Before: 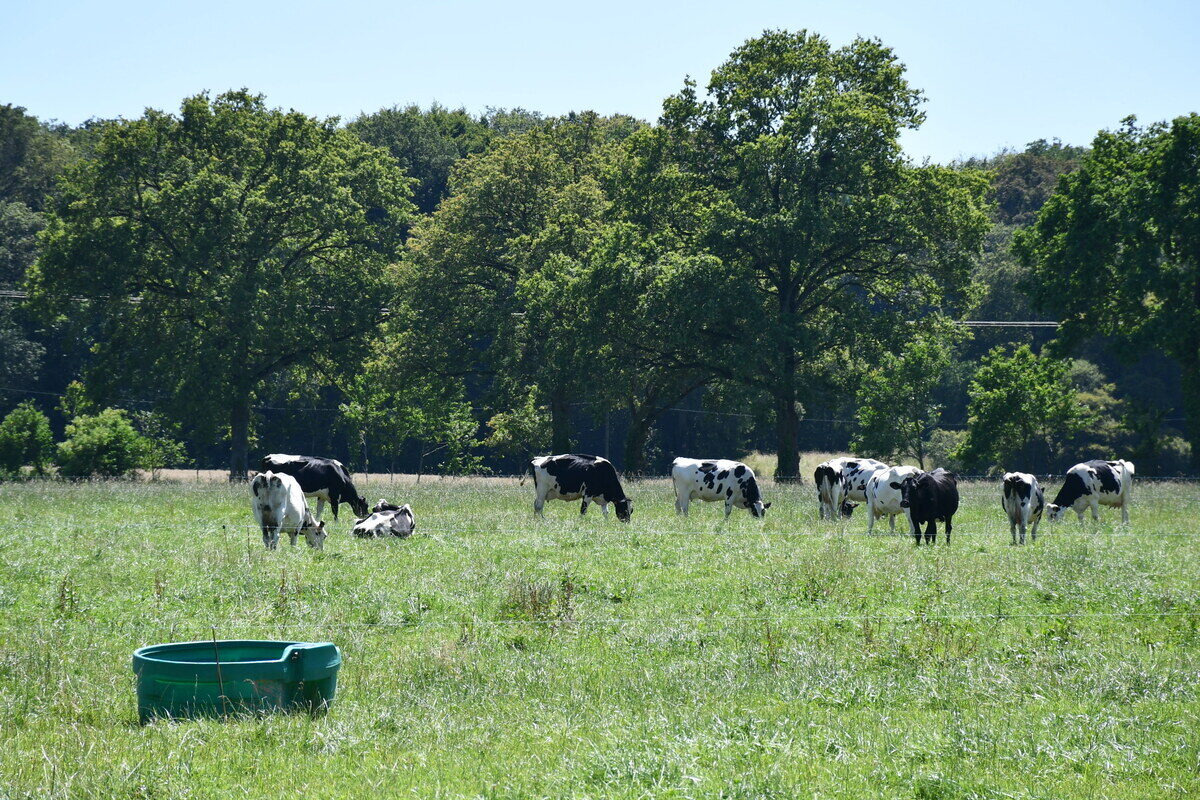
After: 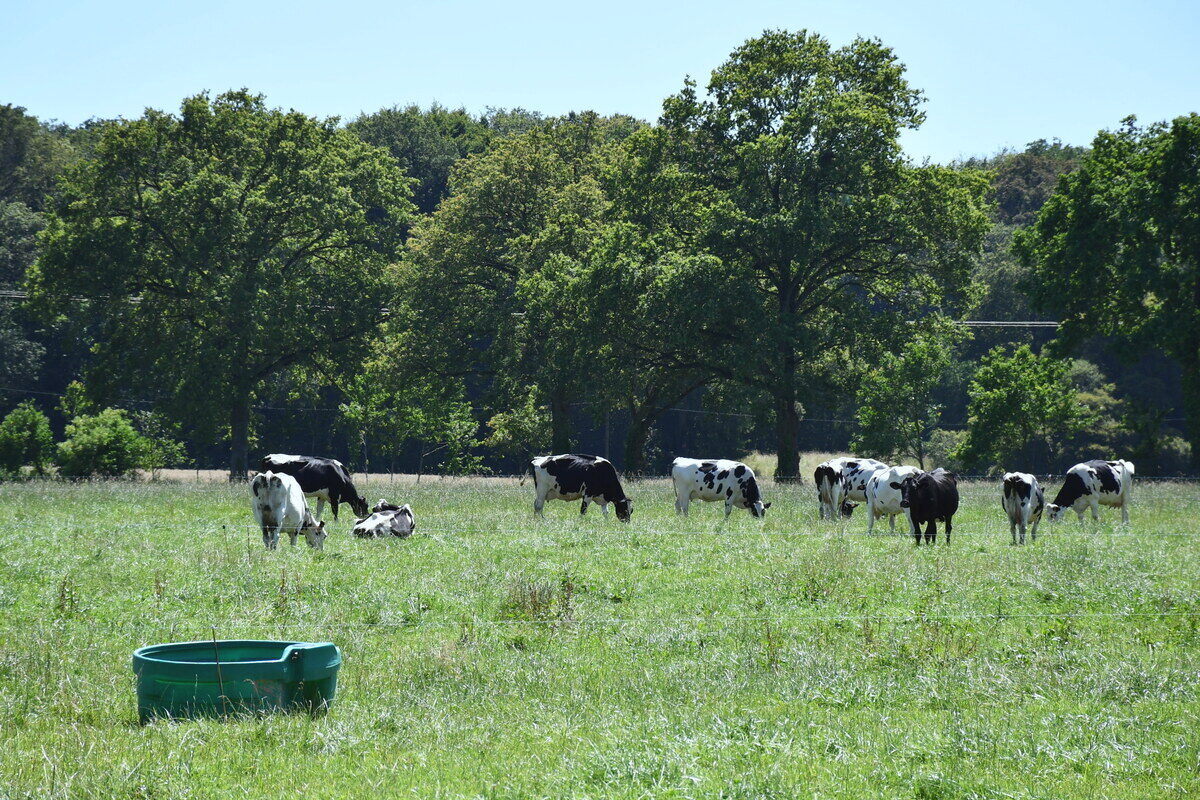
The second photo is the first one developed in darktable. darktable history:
local contrast: mode bilateral grid, contrast 100, coarseness 100, detail 91%, midtone range 0.2
color correction: highlights a* -2.99, highlights b* -2.1, shadows a* 2.23, shadows b* 2.69
